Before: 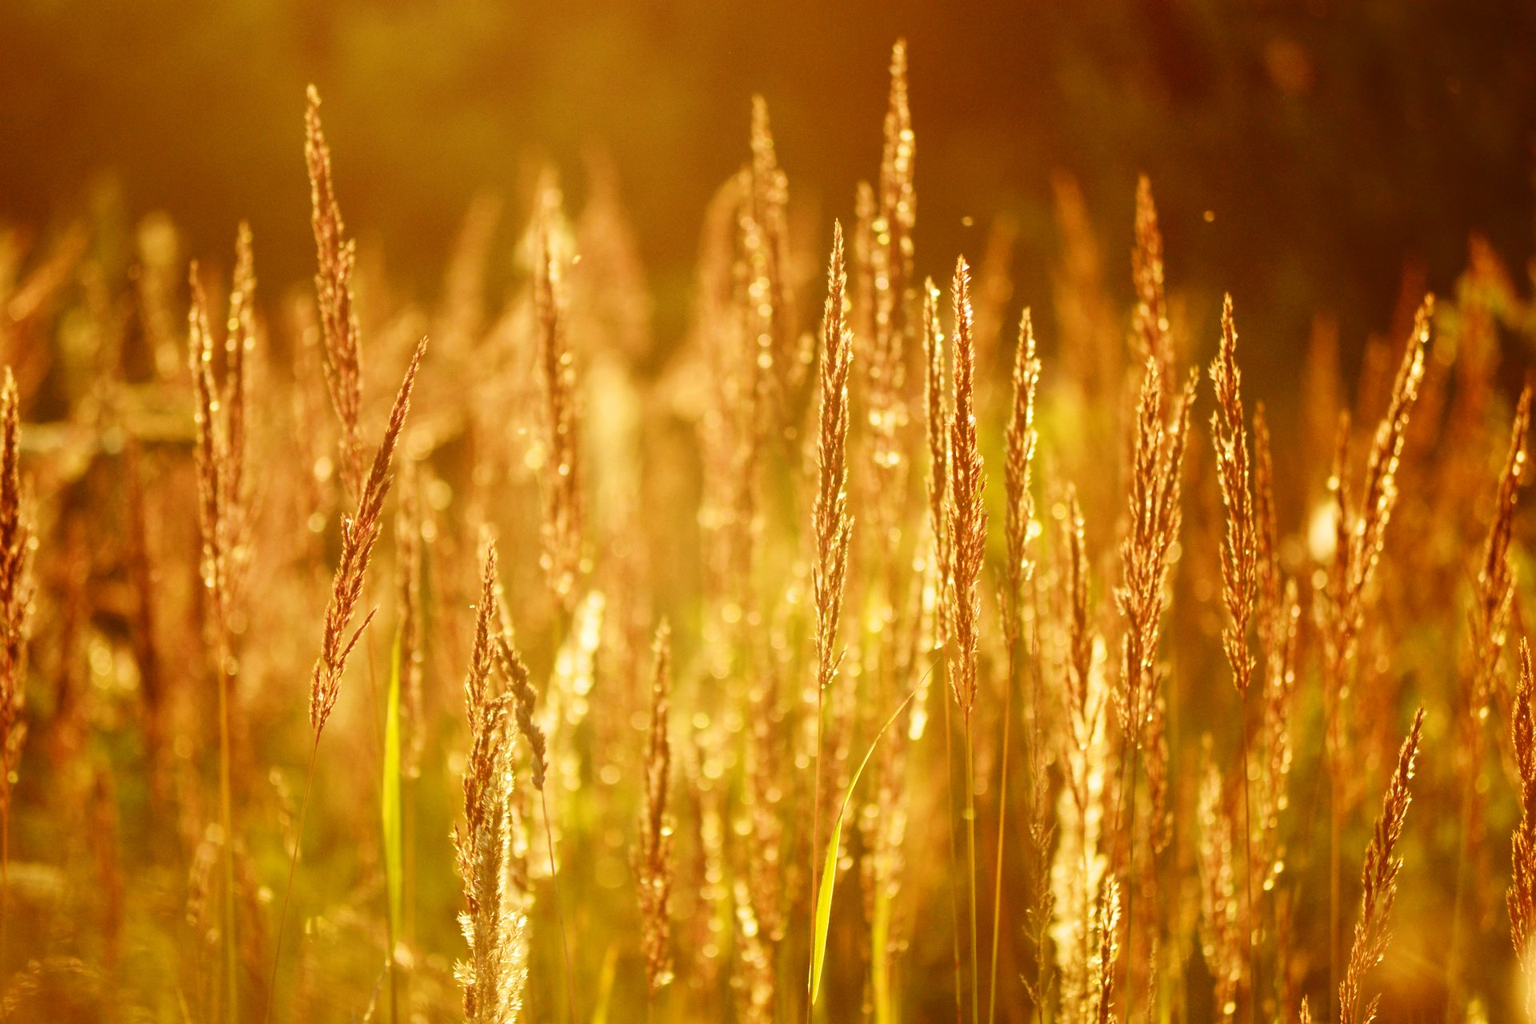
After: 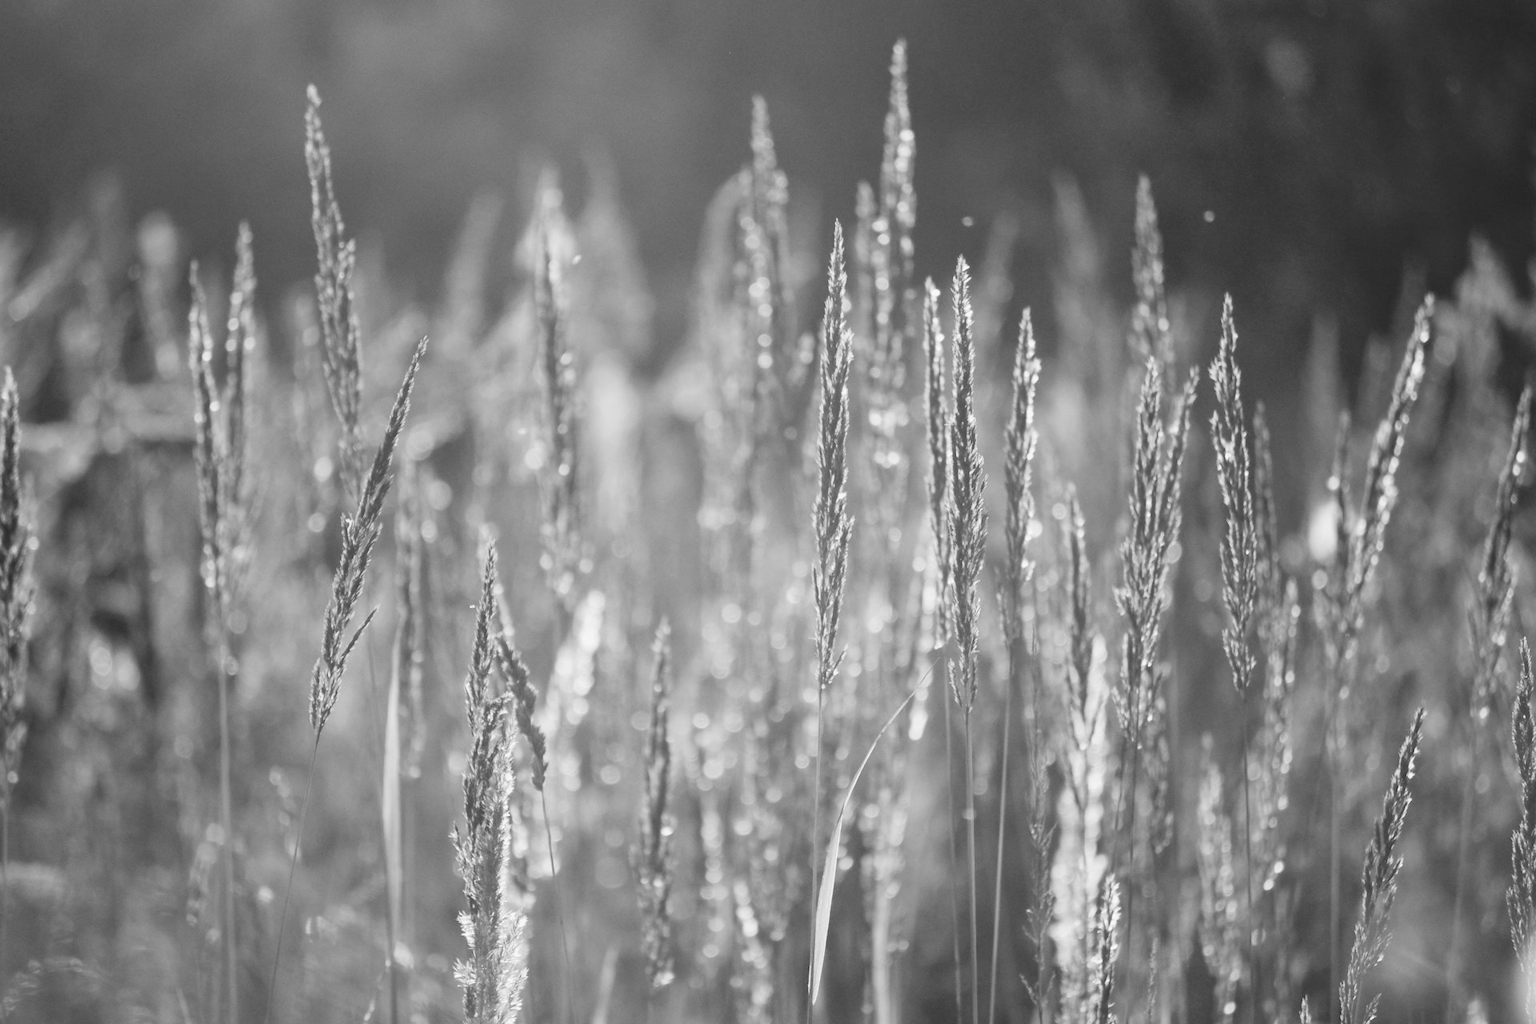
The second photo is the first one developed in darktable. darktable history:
shadows and highlights: shadows 37.27, highlights -28.18, soften with gaussian
monochrome: on, module defaults
